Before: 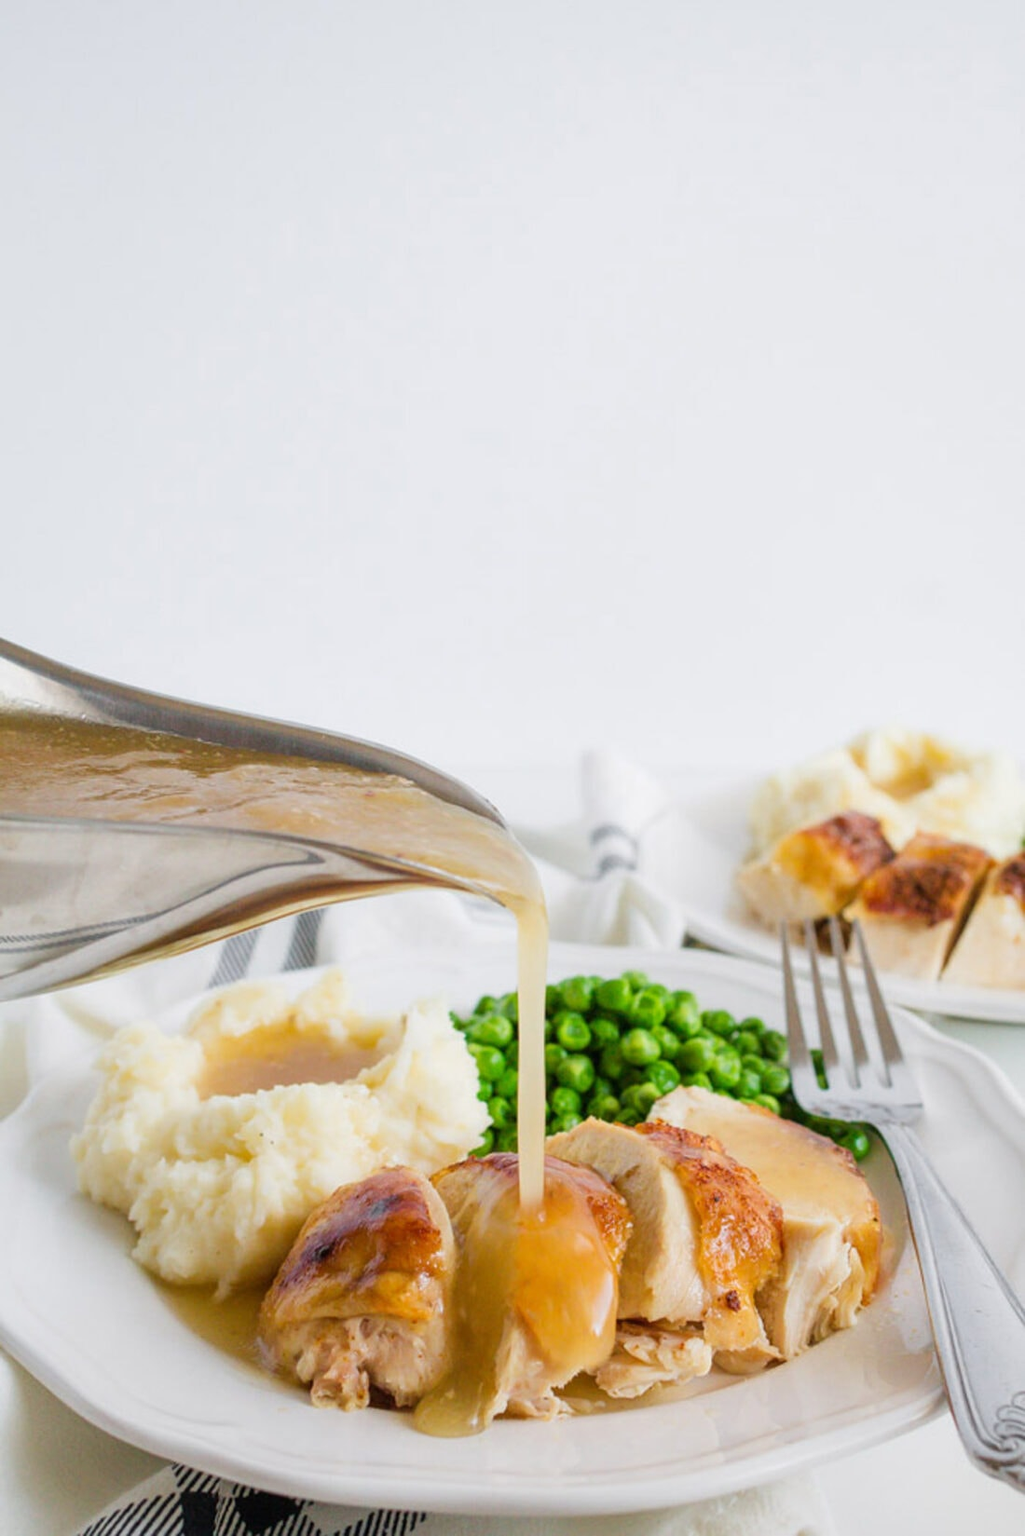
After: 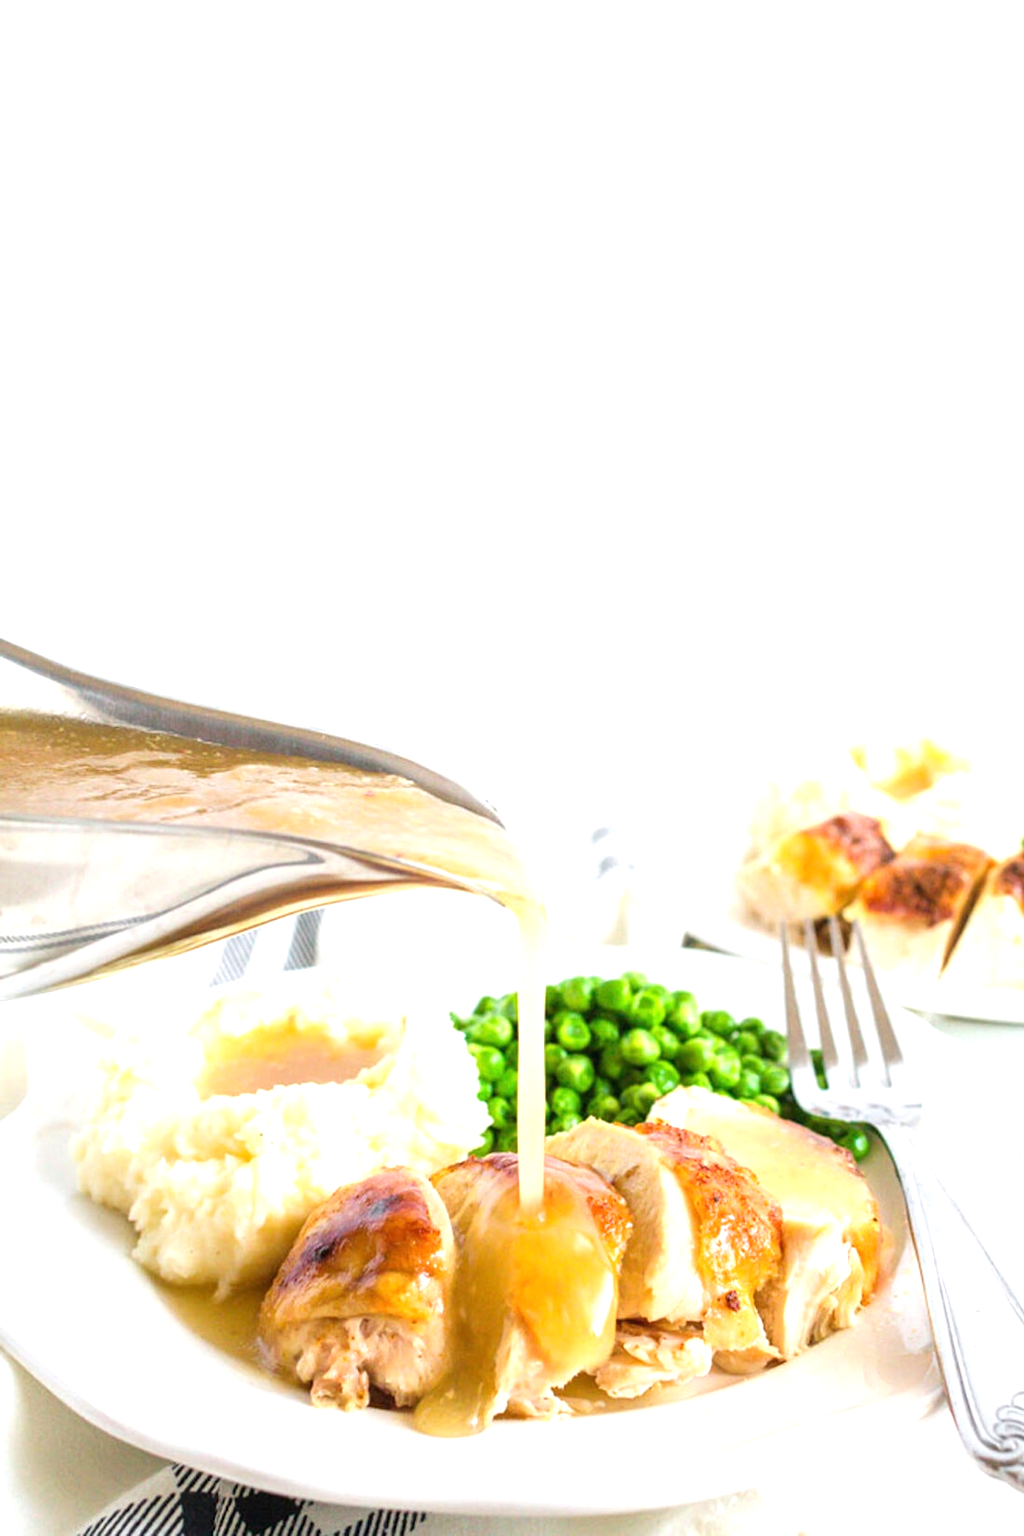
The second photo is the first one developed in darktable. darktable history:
exposure: exposure 0.993 EV, compensate highlight preservation false
